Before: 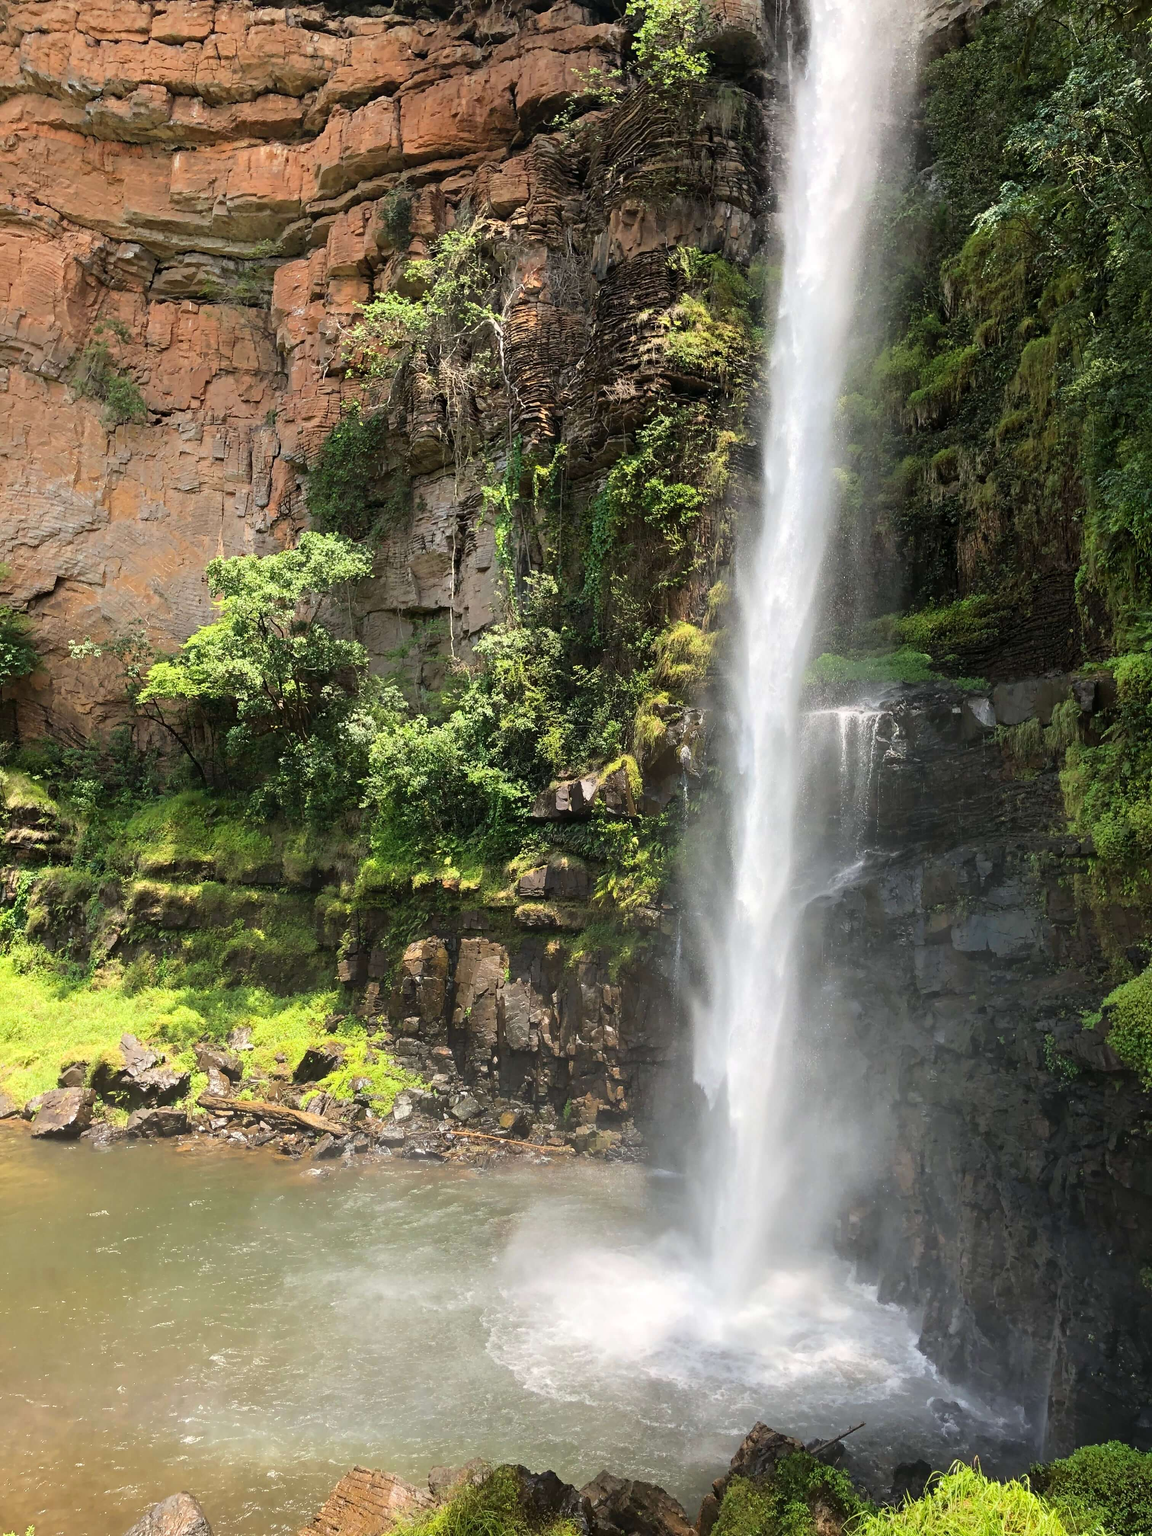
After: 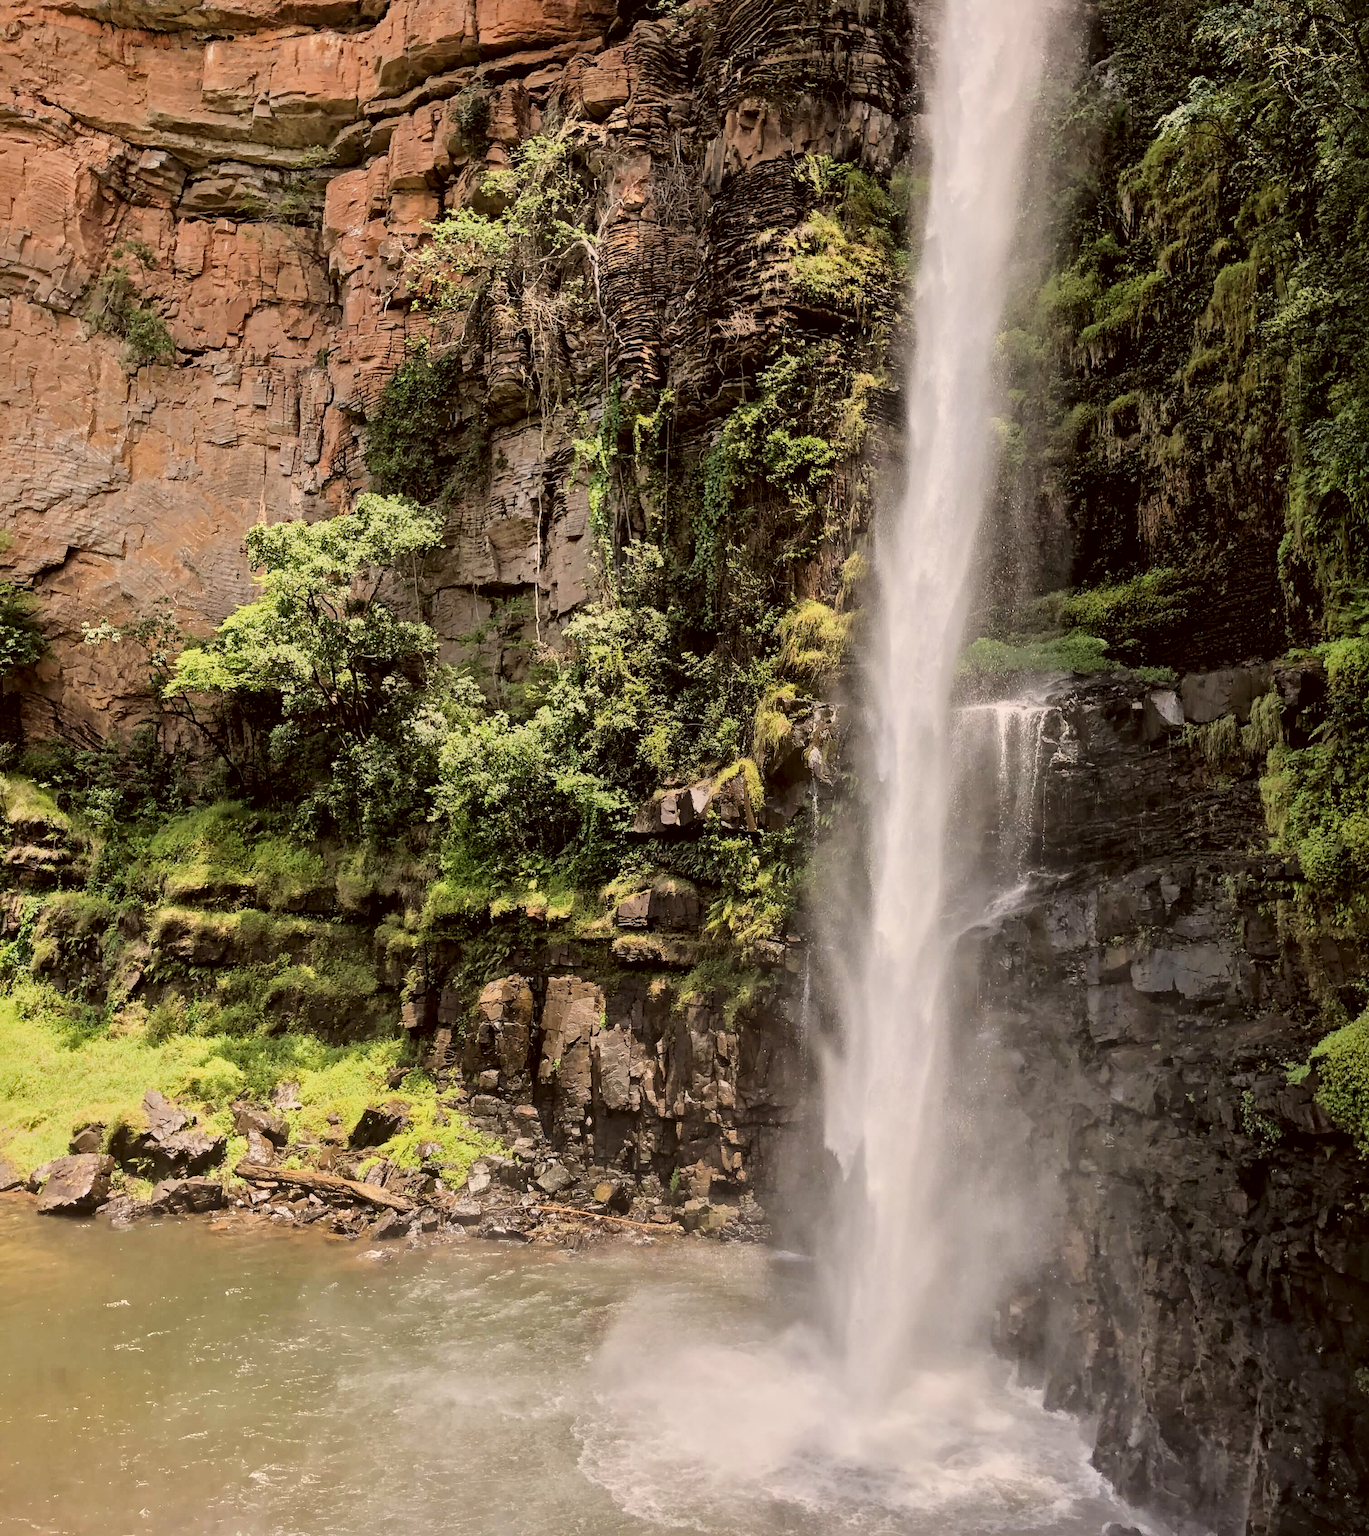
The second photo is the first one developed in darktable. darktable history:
filmic rgb: black relative exposure -7.65 EV, white relative exposure 4.56 EV, hardness 3.61
local contrast: mode bilateral grid, contrast 20, coarseness 50, detail 171%, midtone range 0.2
color correction: highlights a* 6.27, highlights b* 8.19, shadows a* 5.94, shadows b* 7.23, saturation 0.9
crop: top 7.625%, bottom 8.027%
